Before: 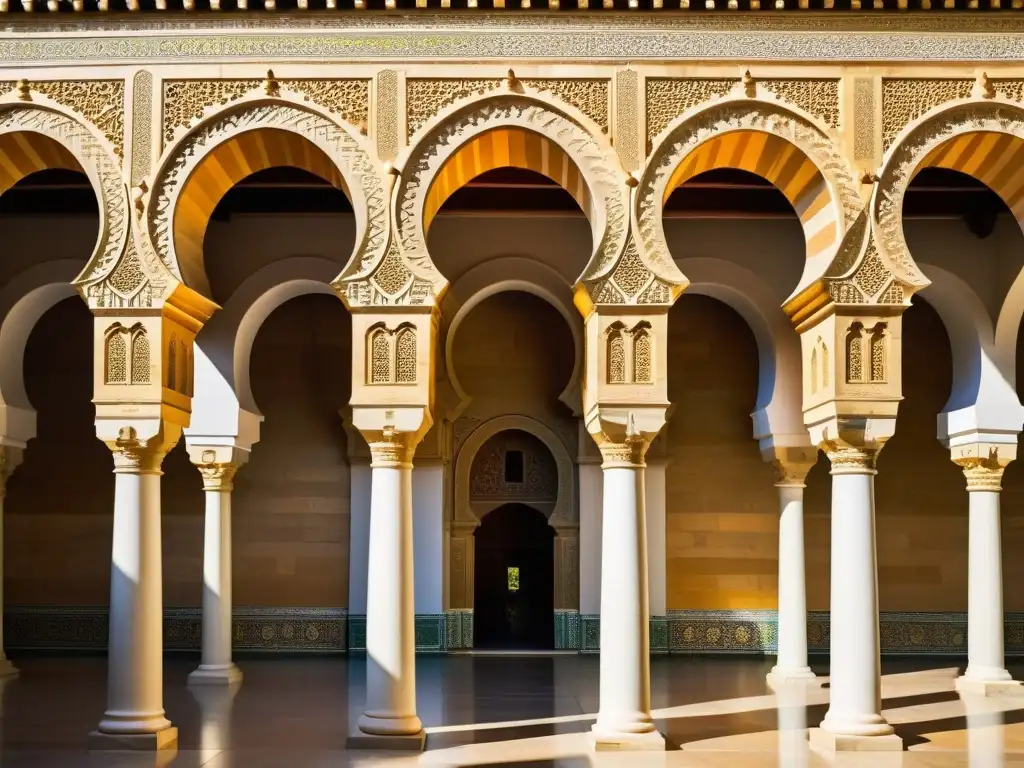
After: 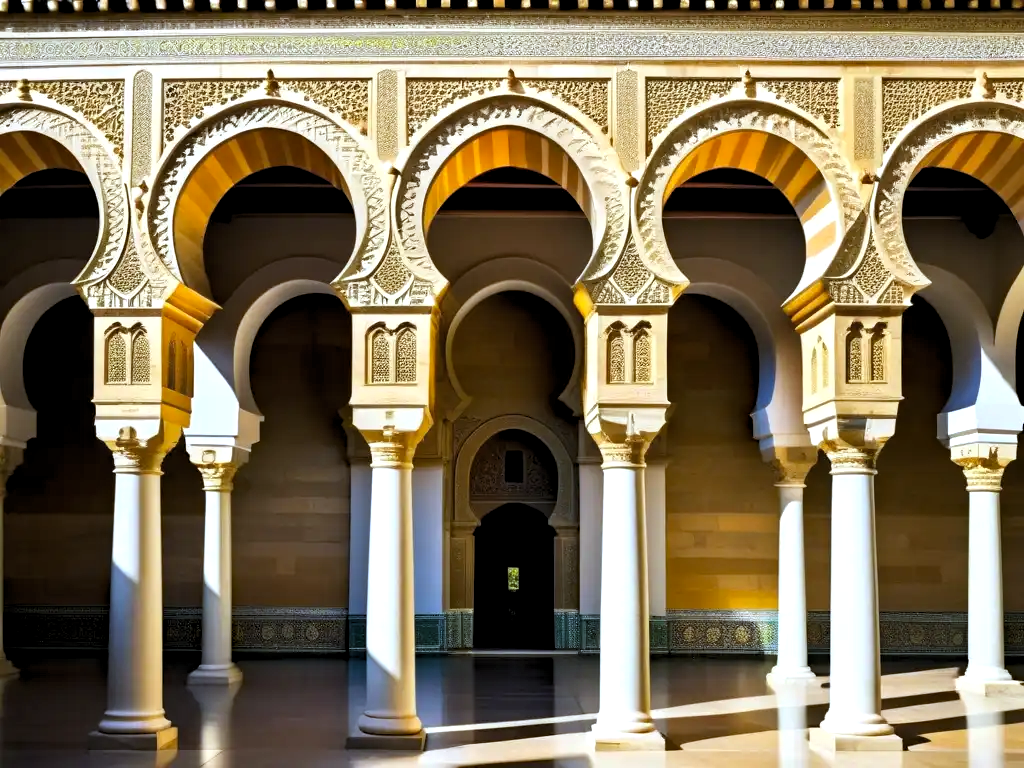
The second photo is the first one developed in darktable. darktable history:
white balance: red 0.924, blue 1.095
levels: levels [0.055, 0.477, 0.9]
haze removal: compatibility mode true, adaptive false
